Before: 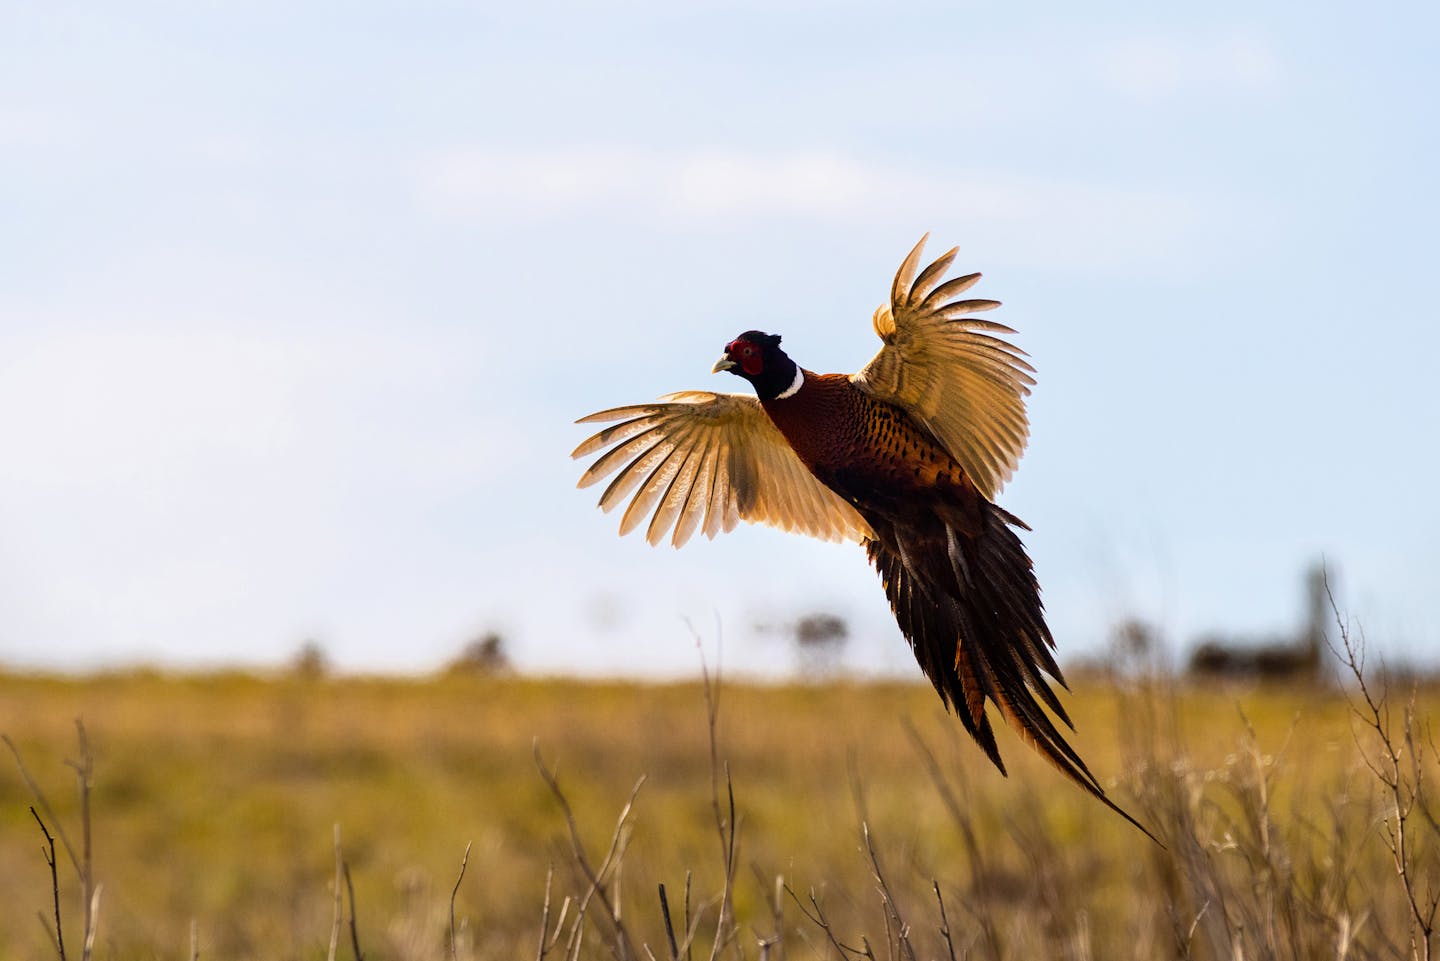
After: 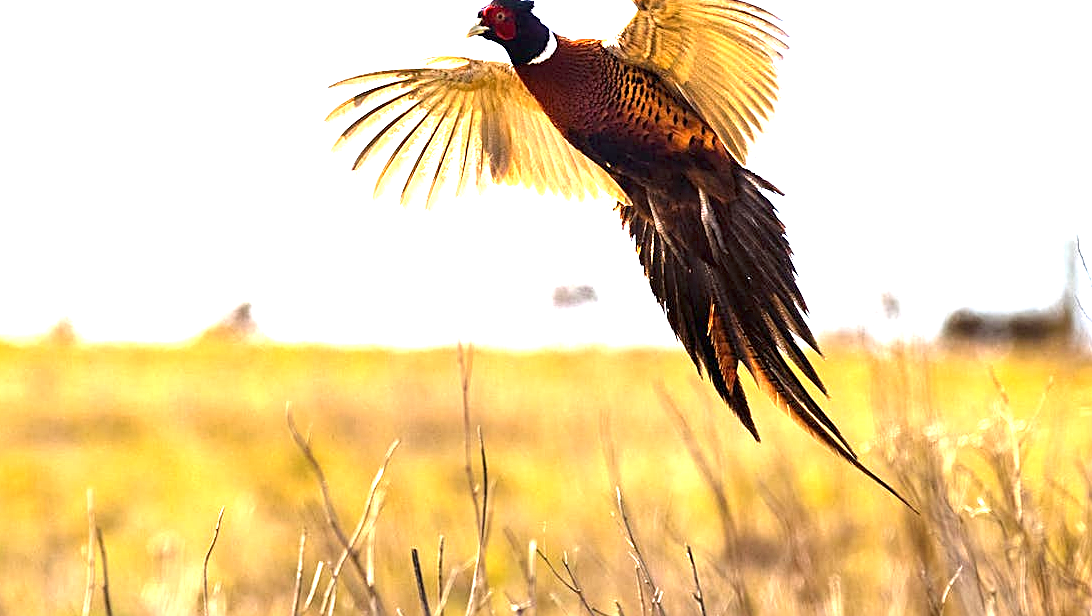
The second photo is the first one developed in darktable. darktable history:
crop and rotate: left 17.191%, top 34.88%, right 6.944%, bottom 0.952%
sharpen: on, module defaults
exposure: black level correction 0, exposure 1.894 EV, compensate highlight preservation false
